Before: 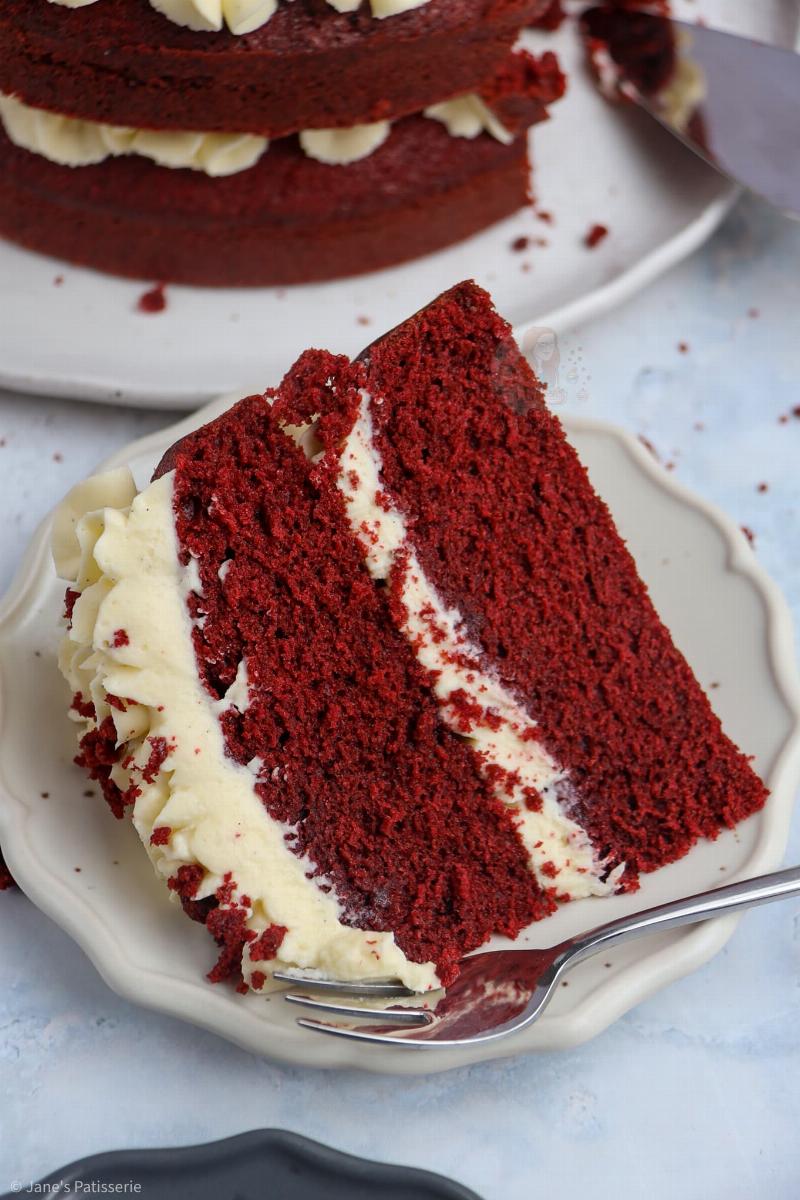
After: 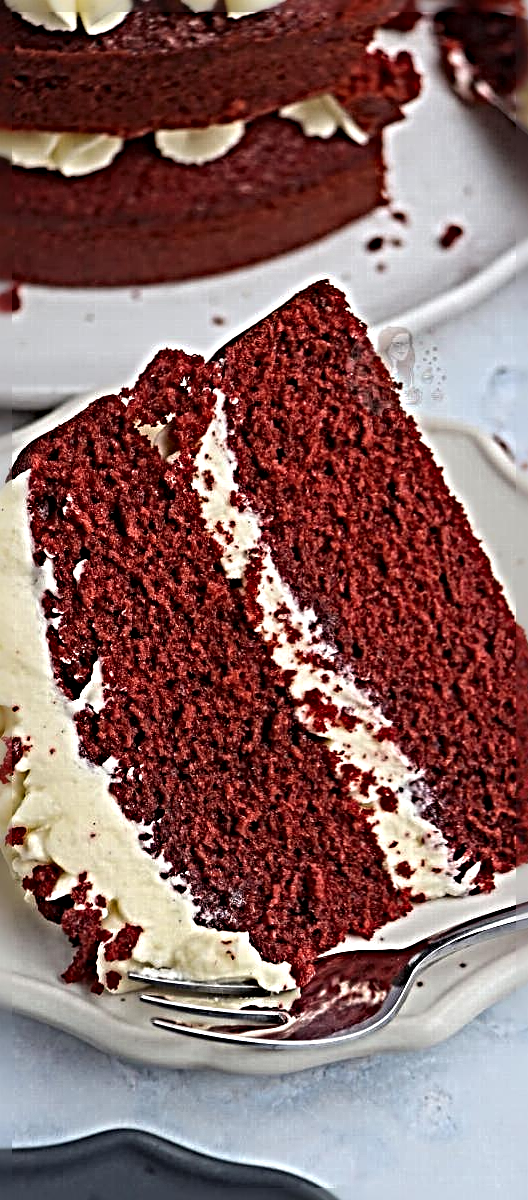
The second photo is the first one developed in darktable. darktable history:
sharpen: radius 6.292, amount 1.805, threshold 0.226
crop and rotate: left 18.203%, right 15.696%
